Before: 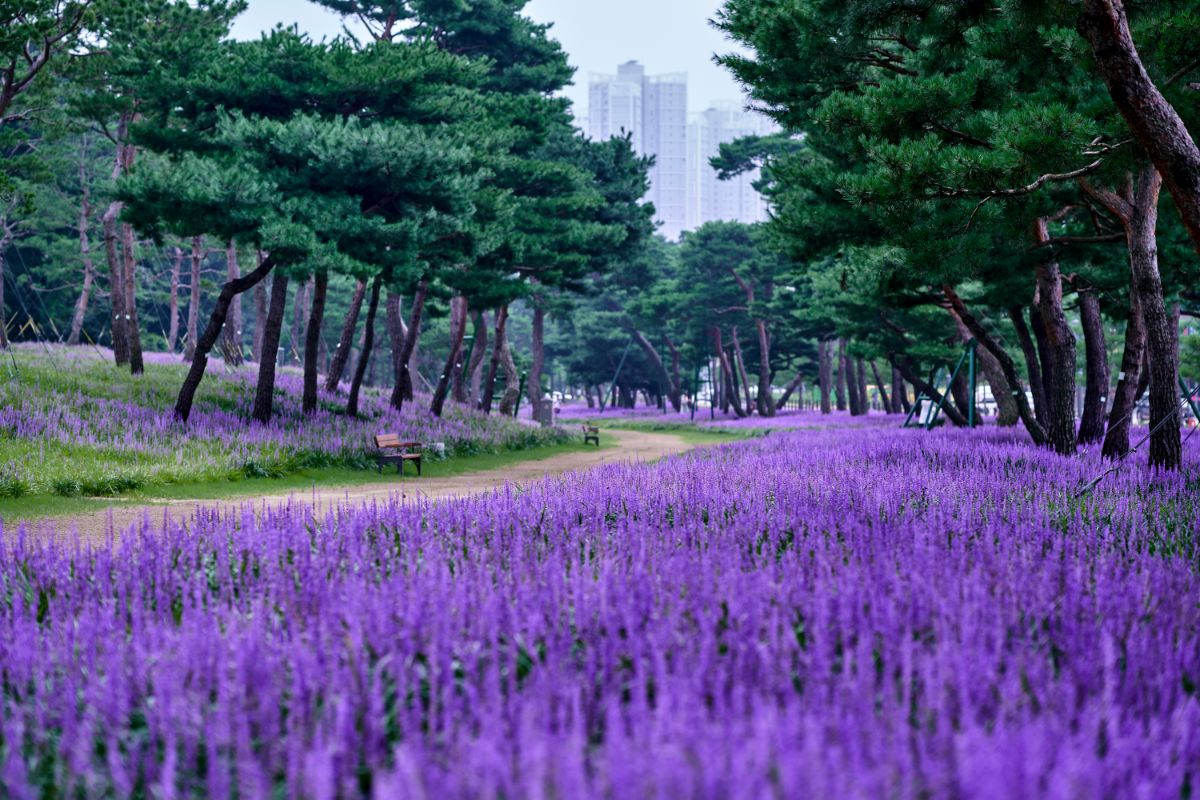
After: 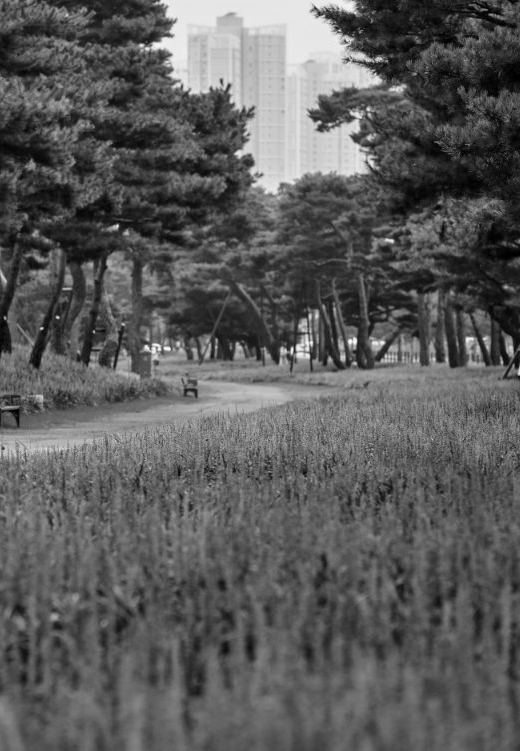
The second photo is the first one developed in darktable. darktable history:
monochrome: size 1
crop: left 33.452%, top 6.025%, right 23.155%
